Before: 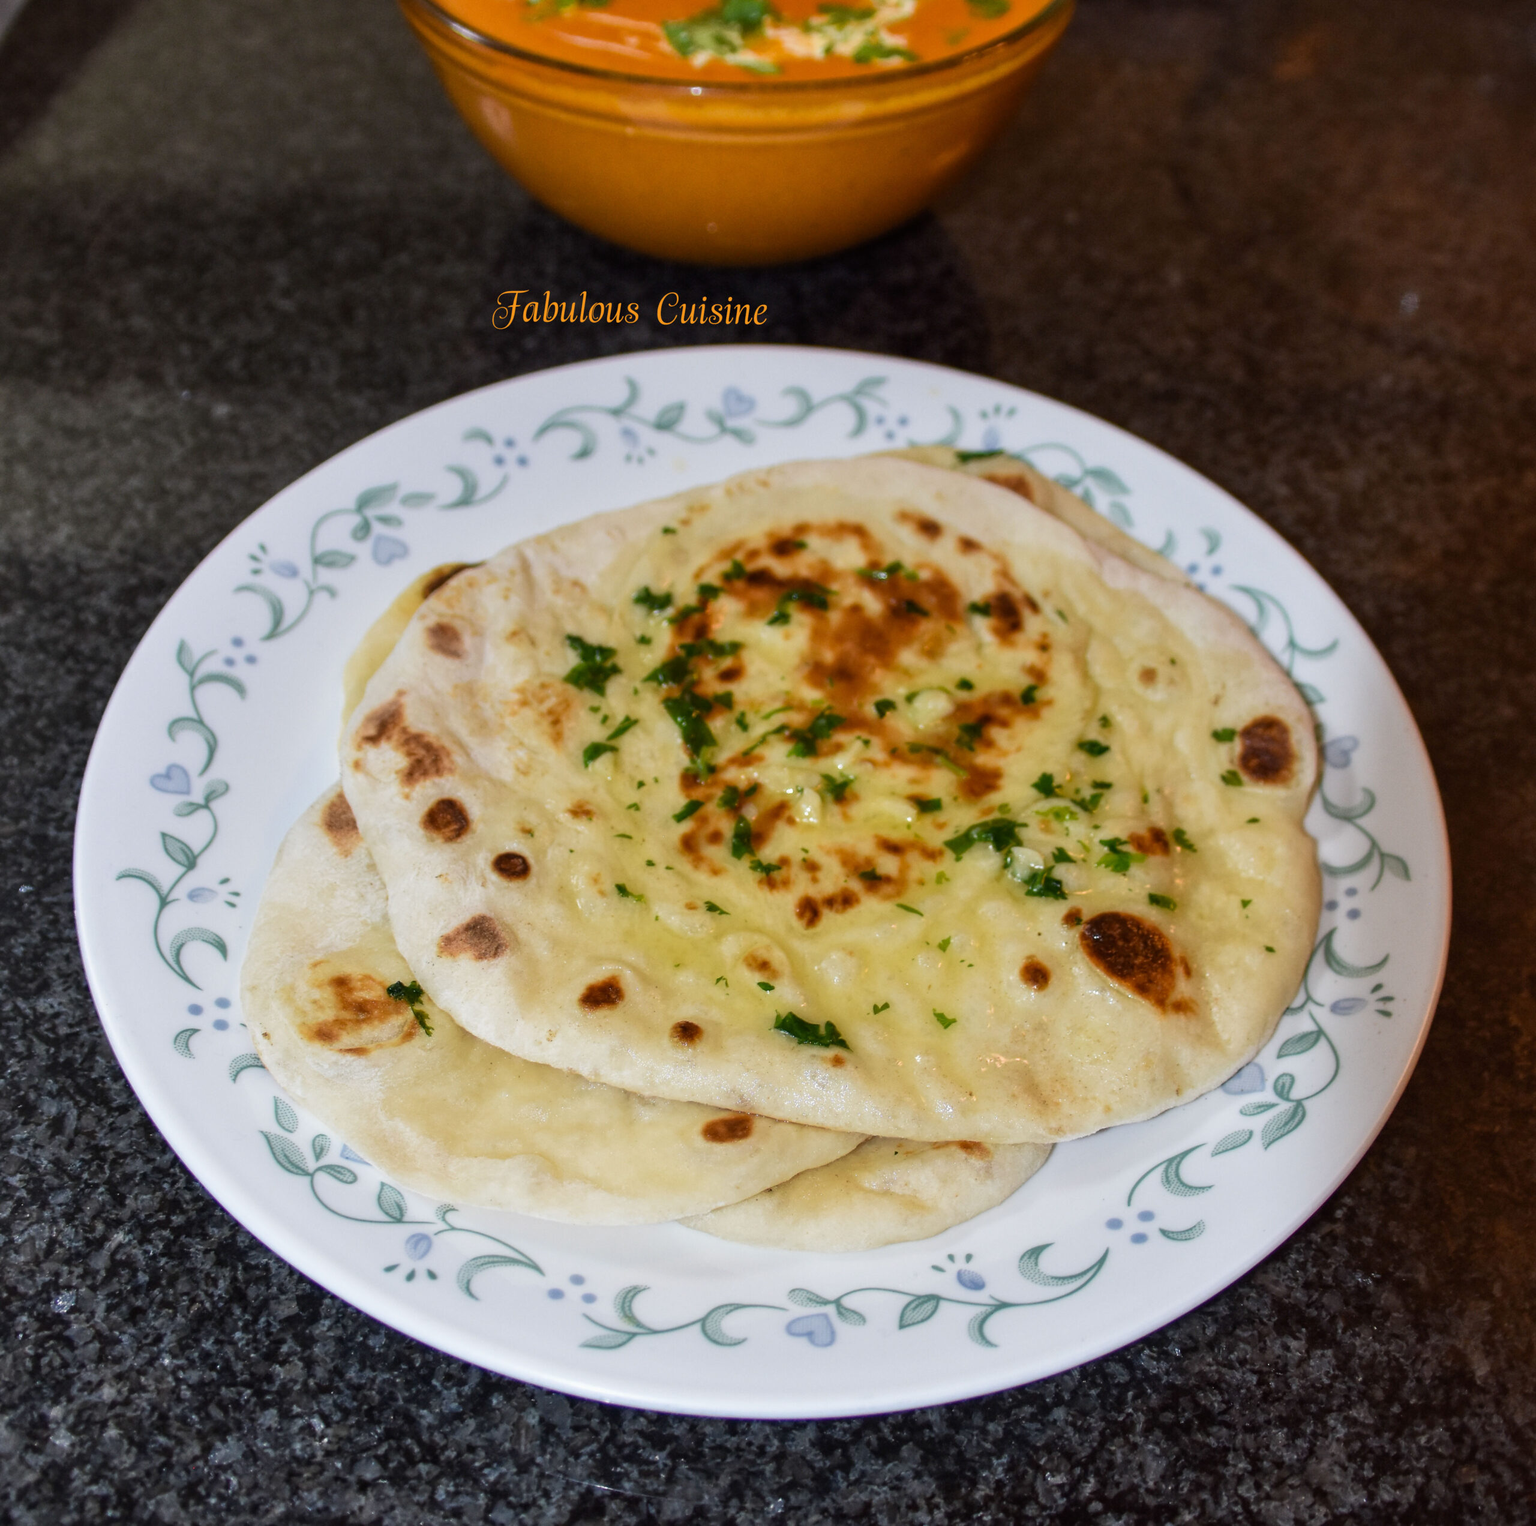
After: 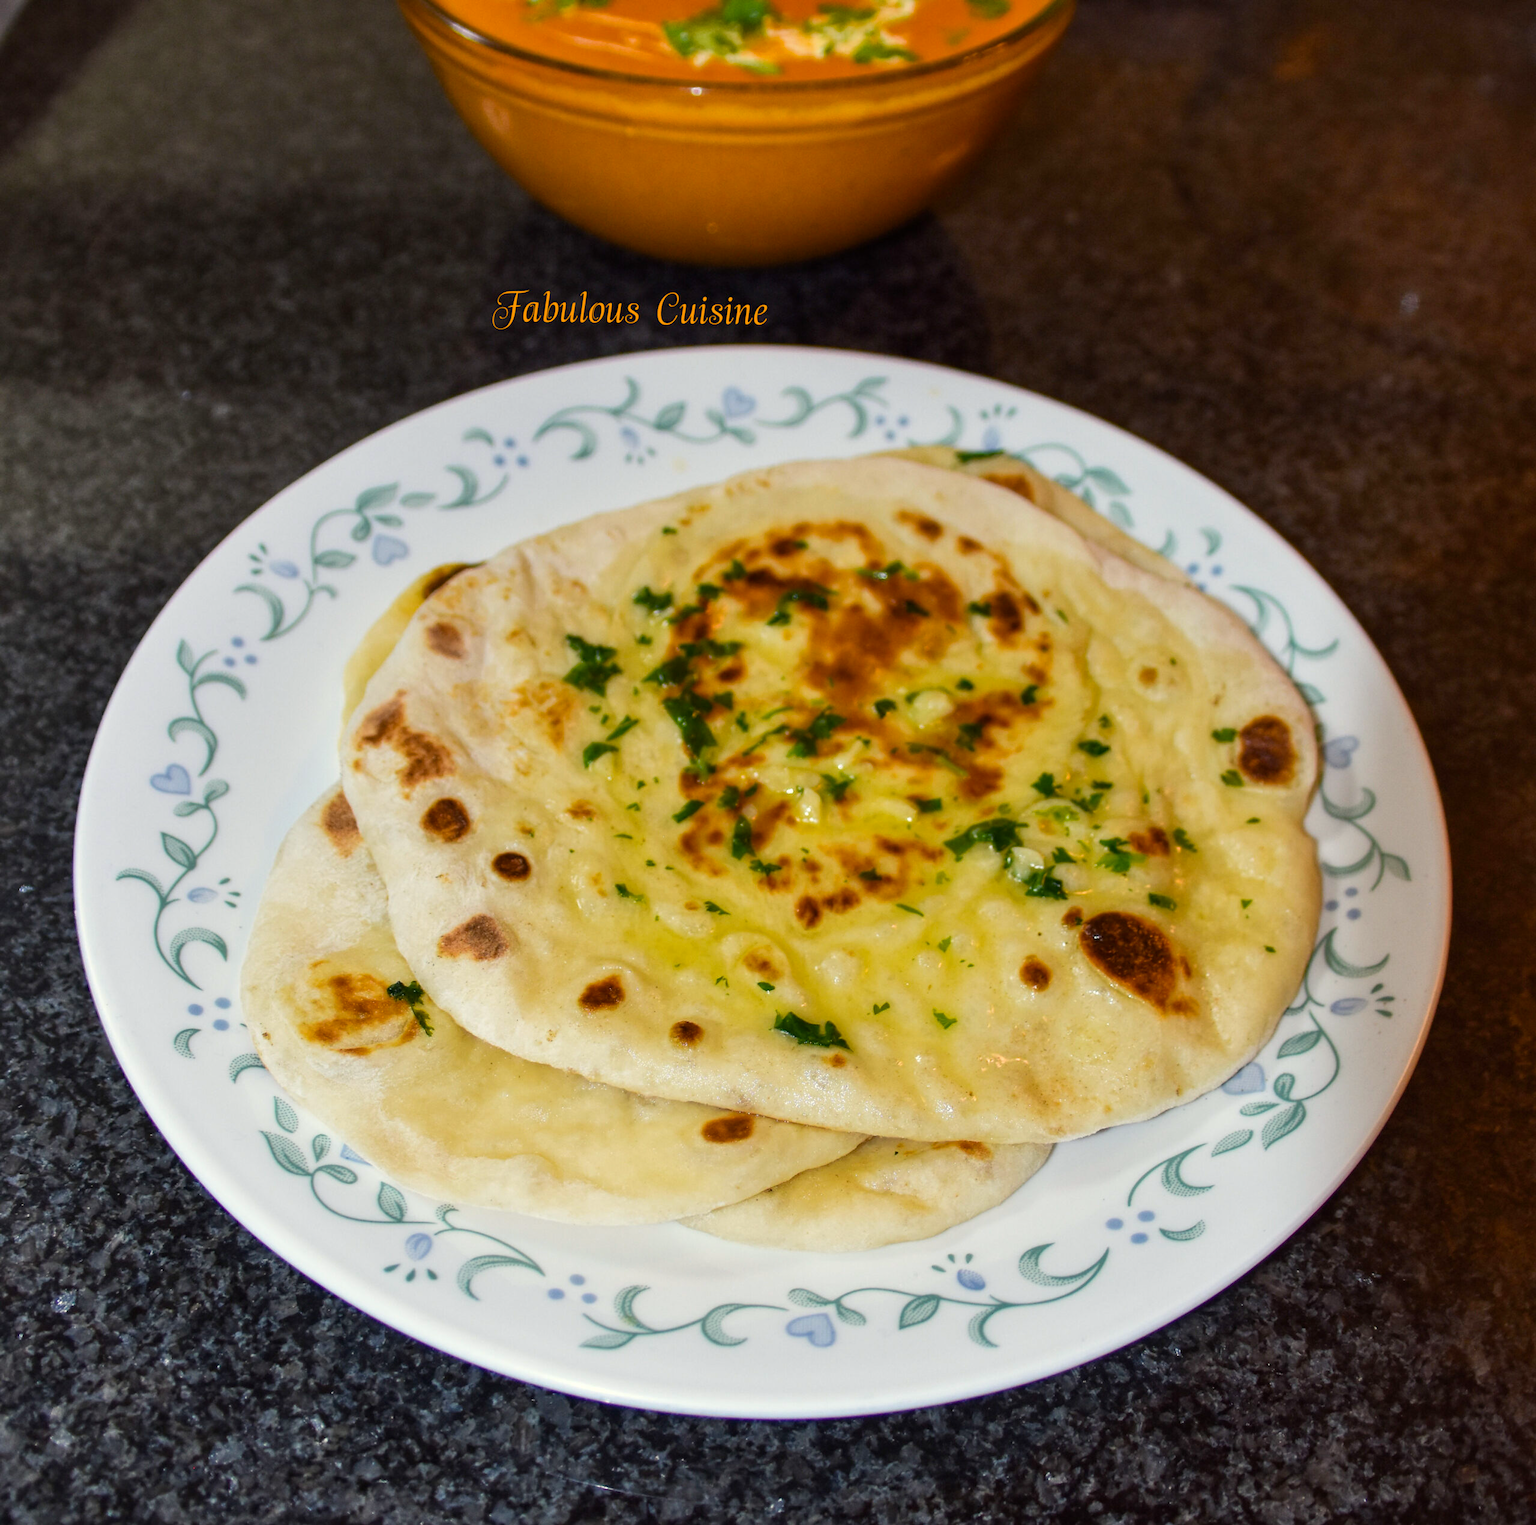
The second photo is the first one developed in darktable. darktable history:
color balance rgb: highlights gain › luminance 6.357%, highlights gain › chroma 2.635%, highlights gain › hue 88.14°, perceptual saturation grading › global saturation 19.433%, global vibrance 14.406%
